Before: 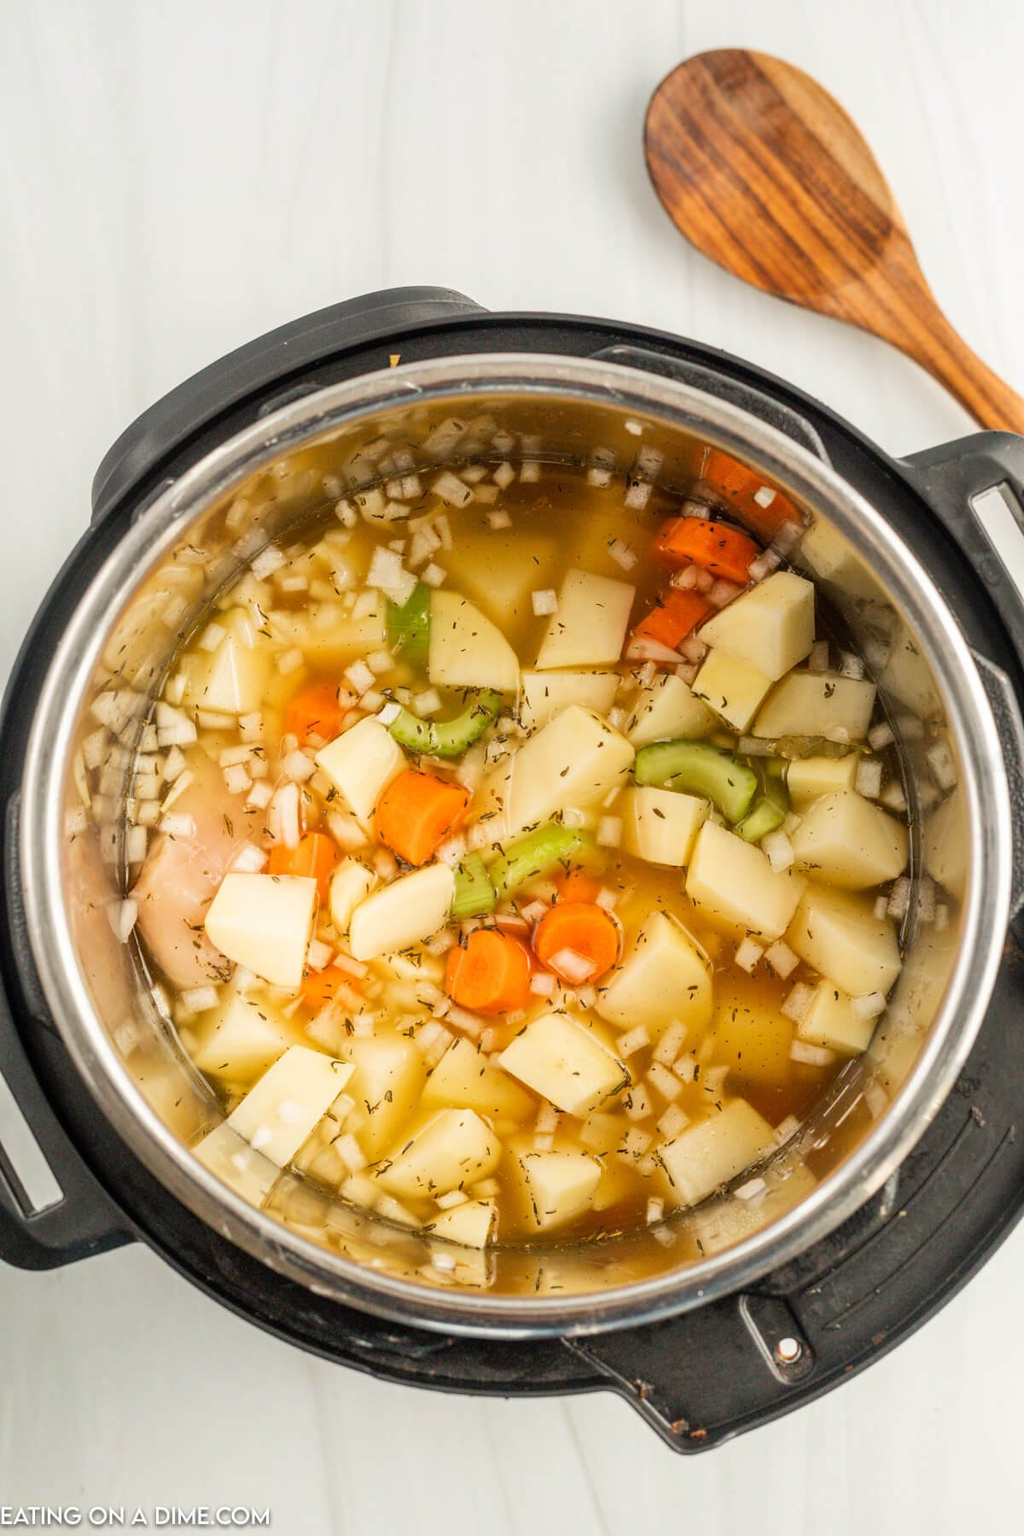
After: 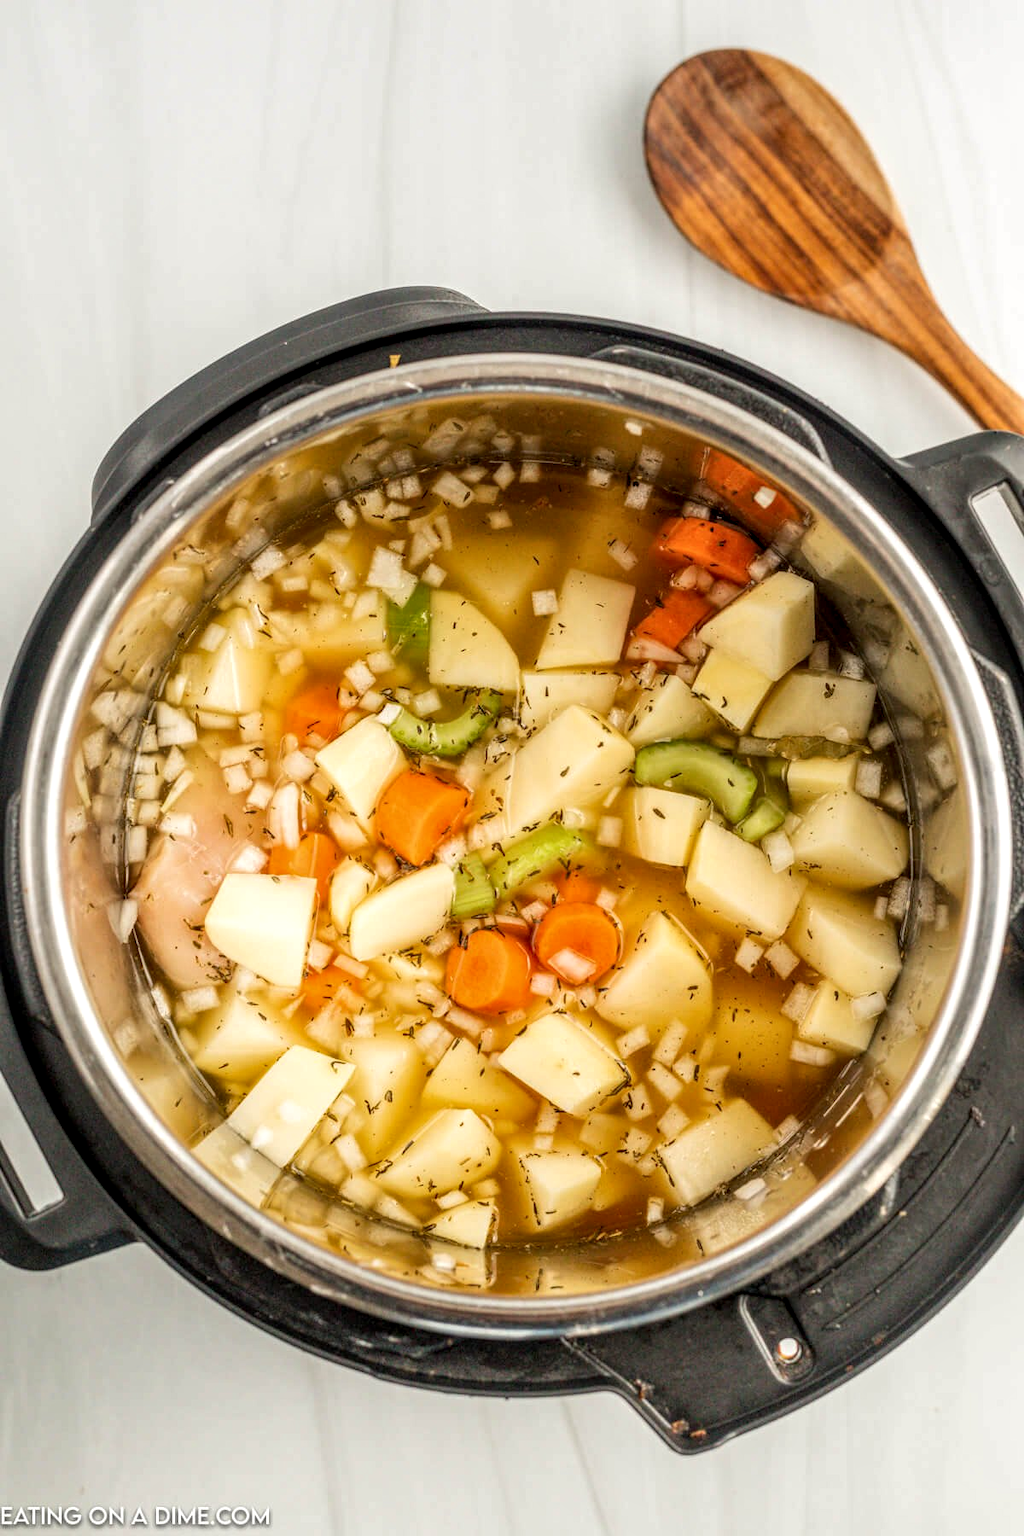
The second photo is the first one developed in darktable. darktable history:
local contrast: highlights 61%, detail 143%, midtone range 0.432
